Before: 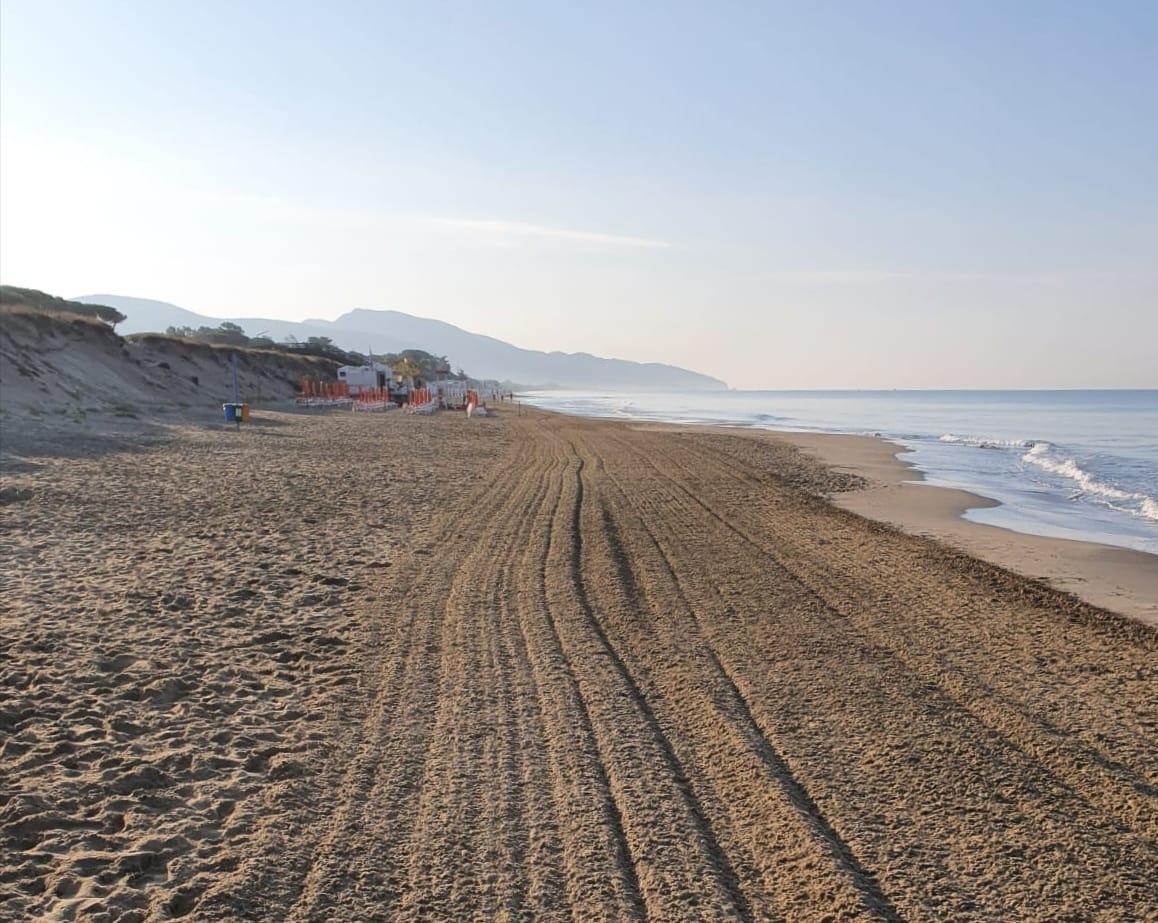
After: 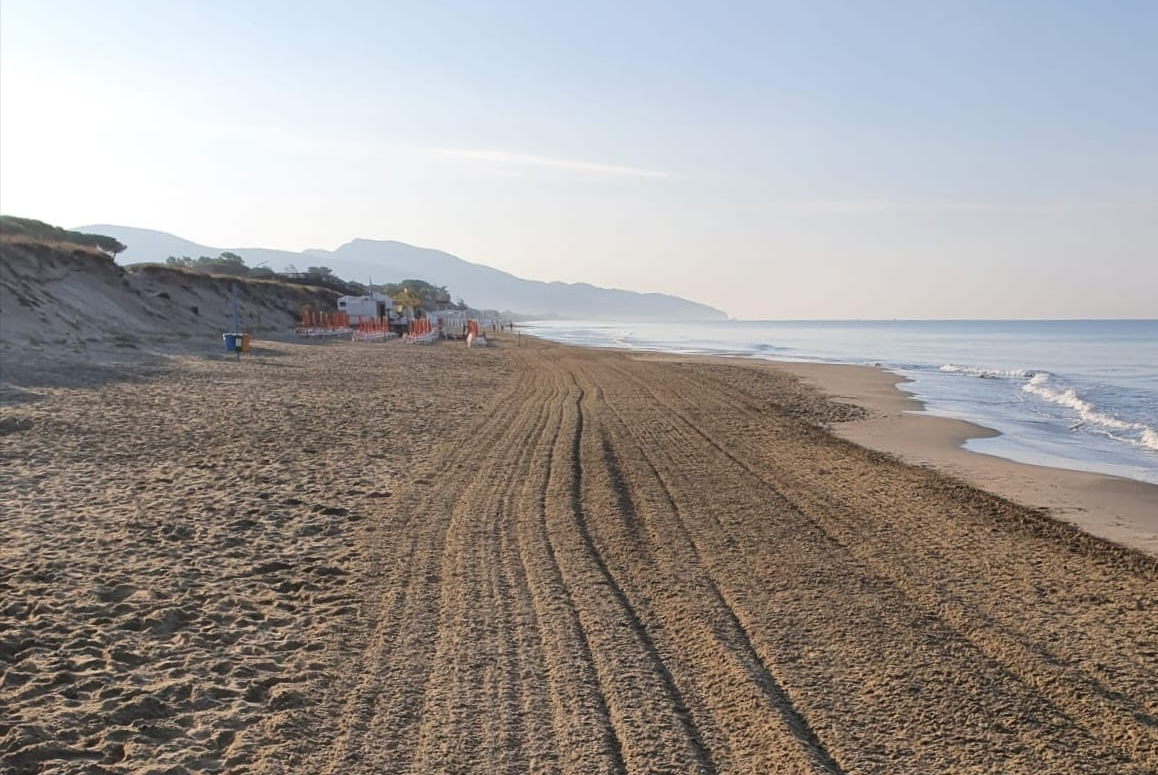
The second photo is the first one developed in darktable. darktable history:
crop: top 7.611%, bottom 8.327%
